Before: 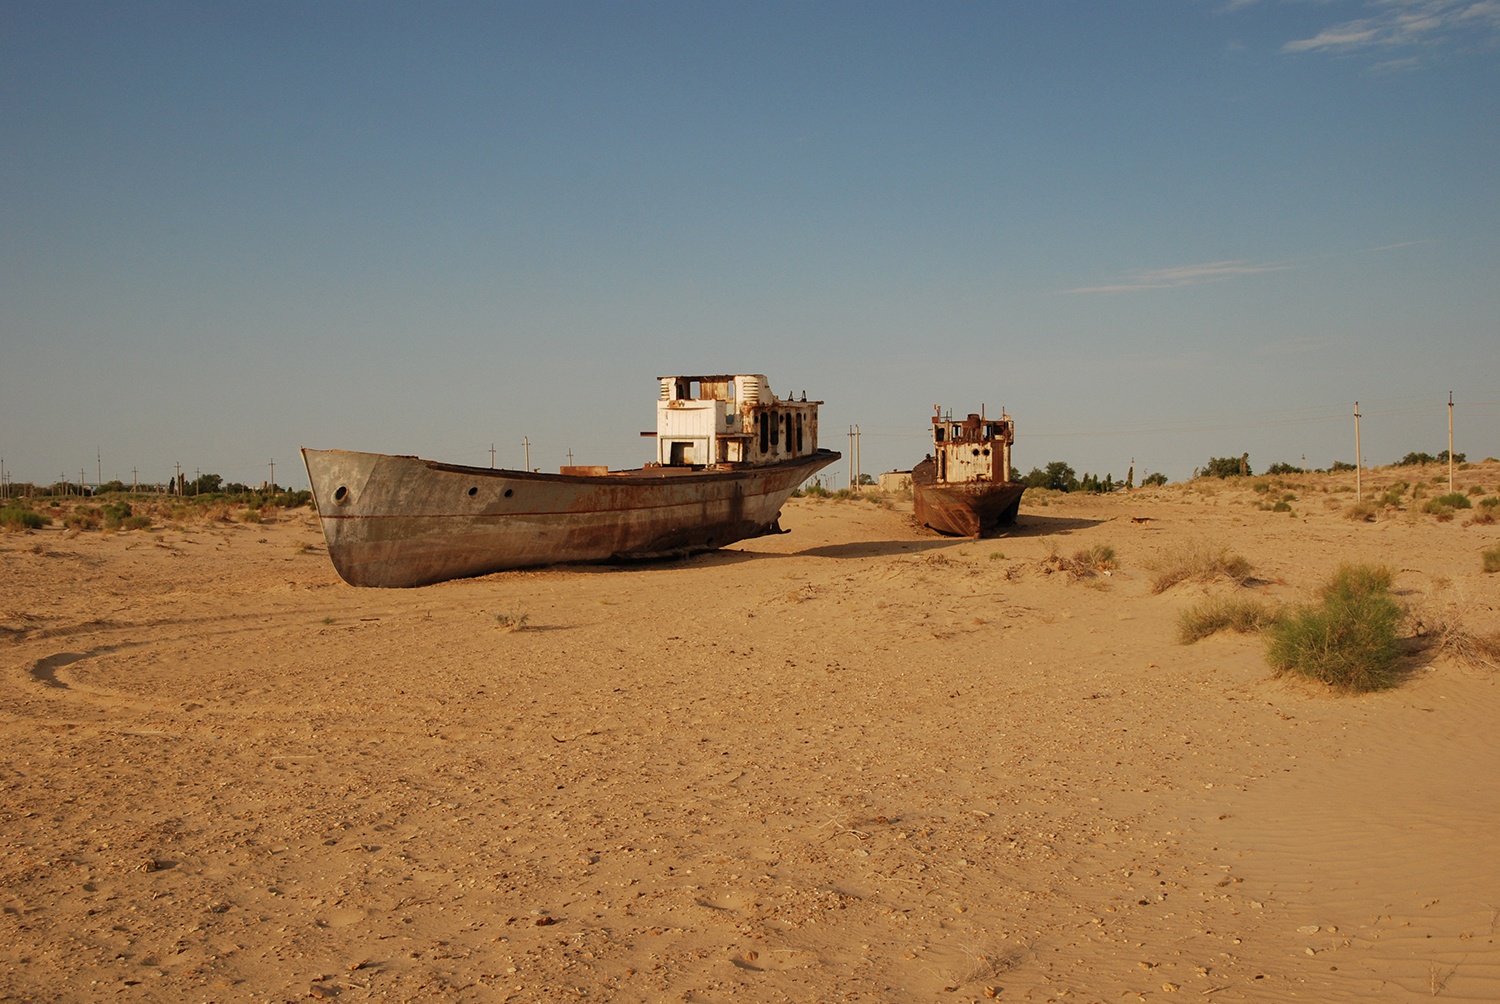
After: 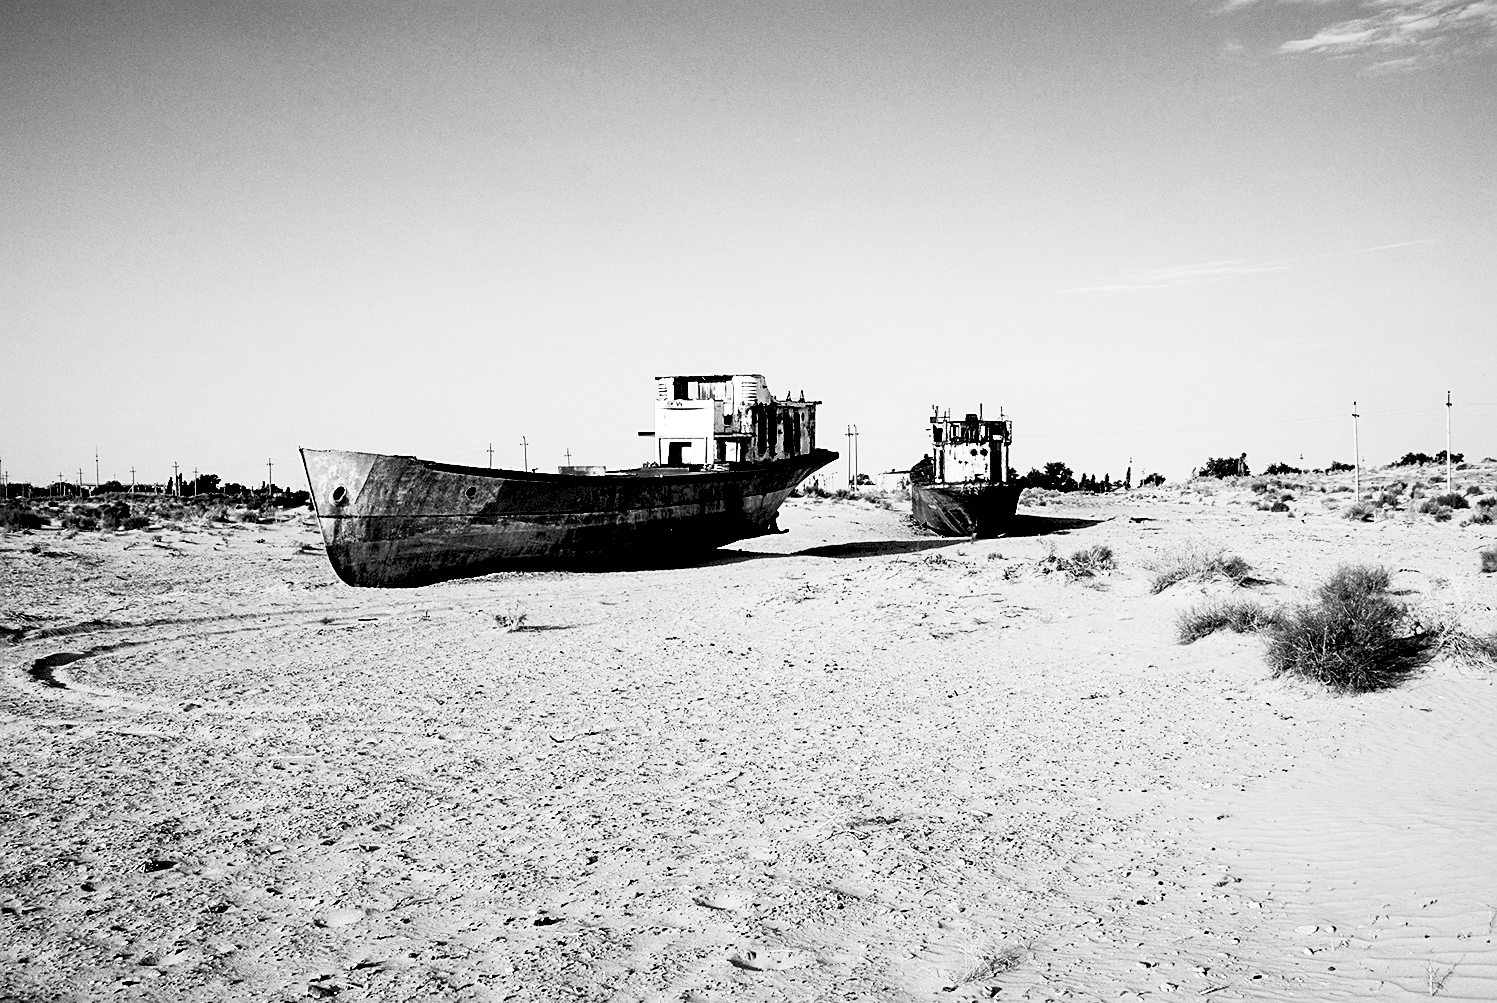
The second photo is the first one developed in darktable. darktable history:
tone equalizer: -8 EV -0.744 EV, -7 EV -0.676 EV, -6 EV -0.614 EV, -5 EV -0.368 EV, -3 EV 0.393 EV, -2 EV 0.6 EV, -1 EV 0.689 EV, +0 EV 0.76 EV
contrast brightness saturation: contrast 0.527, brightness 0.468, saturation -0.997
exposure: black level correction 0.055, exposure -0.039 EV, compensate highlight preservation false
sharpen: on, module defaults
crop and rotate: left 0.156%, bottom 0.004%
